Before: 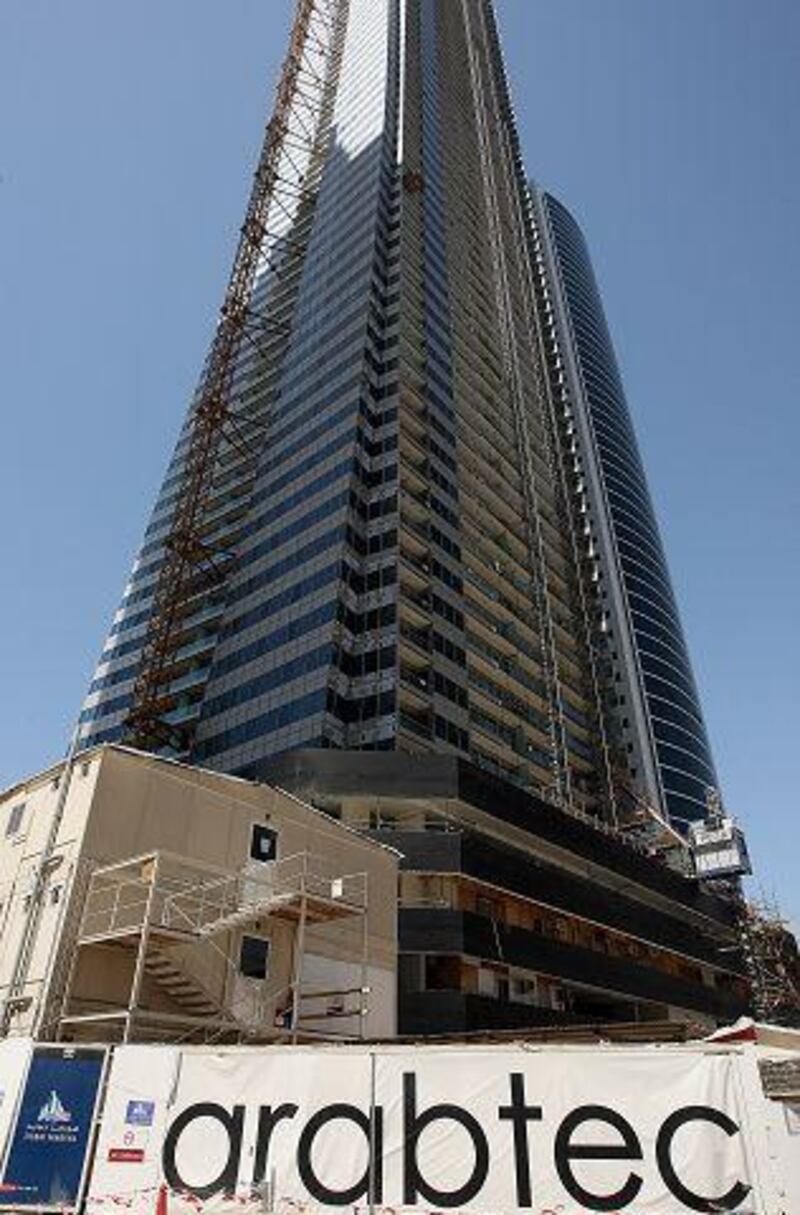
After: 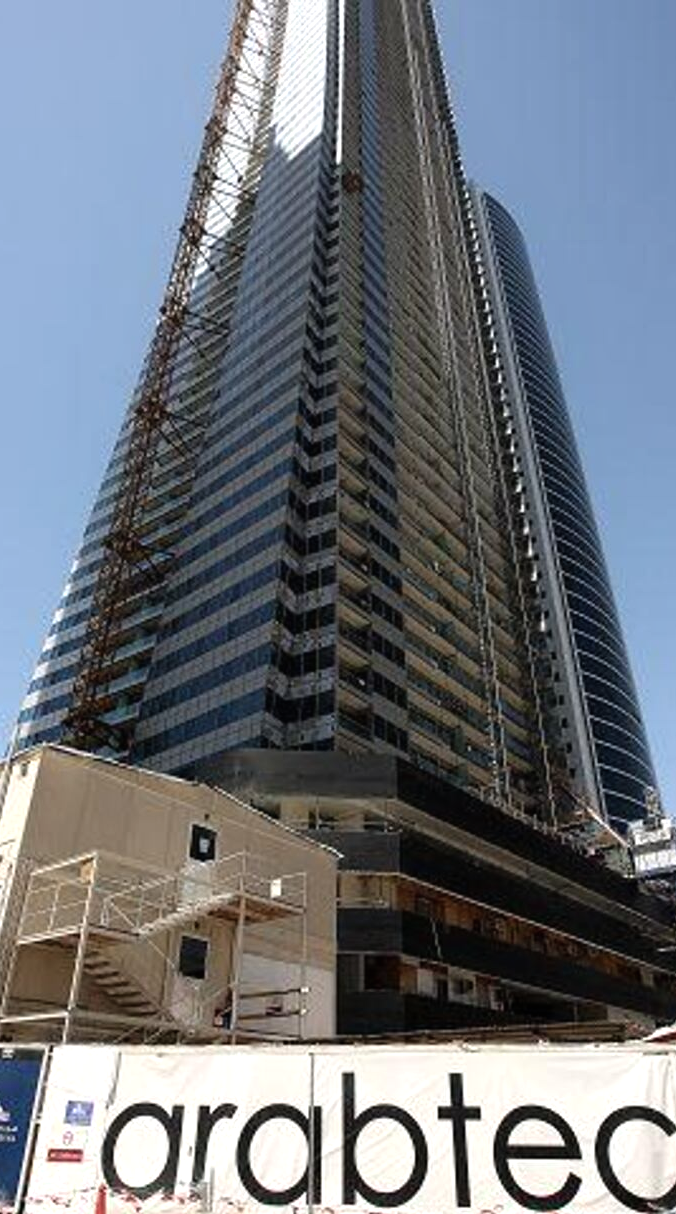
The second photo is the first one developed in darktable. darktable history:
crop: left 7.655%, right 7.829%
contrast brightness saturation: saturation -0.087
tone equalizer: -8 EV -0.408 EV, -7 EV -0.406 EV, -6 EV -0.344 EV, -5 EV -0.197 EV, -3 EV 0.236 EV, -2 EV 0.32 EV, -1 EV 0.401 EV, +0 EV 0.394 EV
local contrast: mode bilateral grid, contrast 99, coarseness 100, detail 95%, midtone range 0.2
